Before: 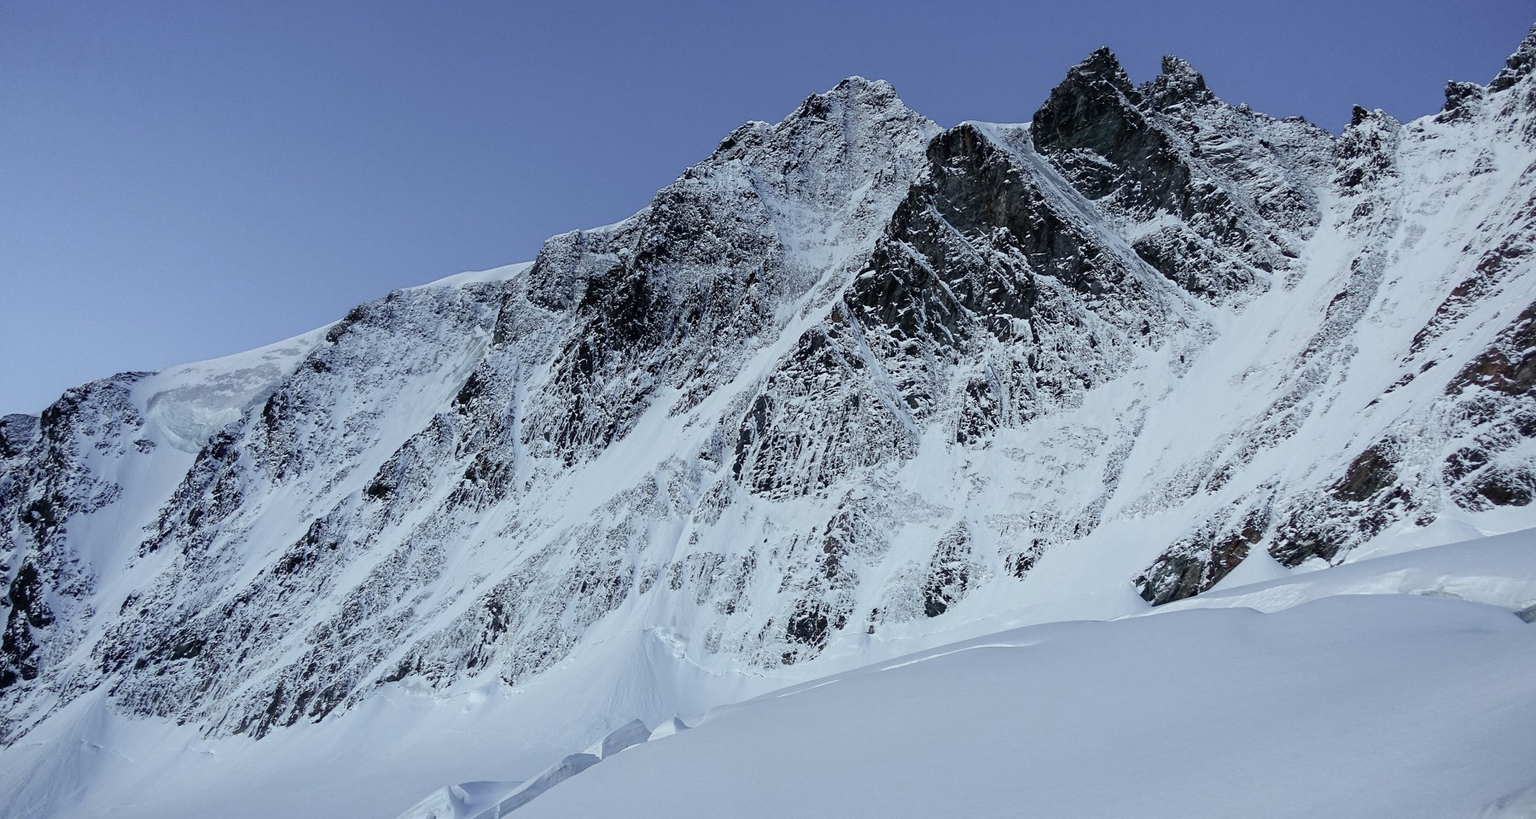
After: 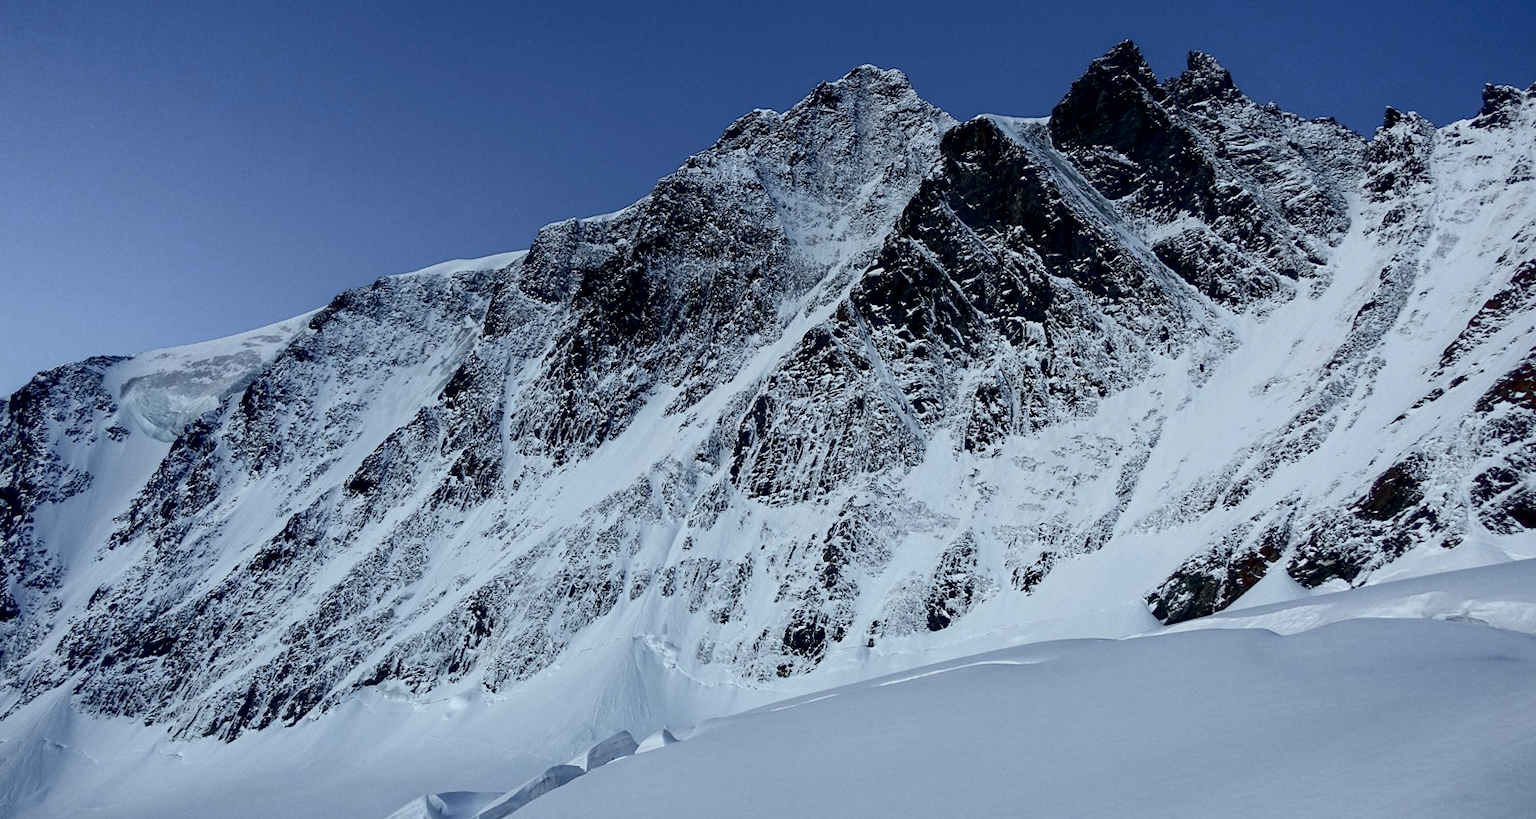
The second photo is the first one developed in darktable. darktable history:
contrast brightness saturation: contrast 0.186, brightness -0.232, saturation 0.106
crop and rotate: angle -1.33°
exposure: black level correction 0.01, exposure 0.016 EV, compensate highlight preservation false
